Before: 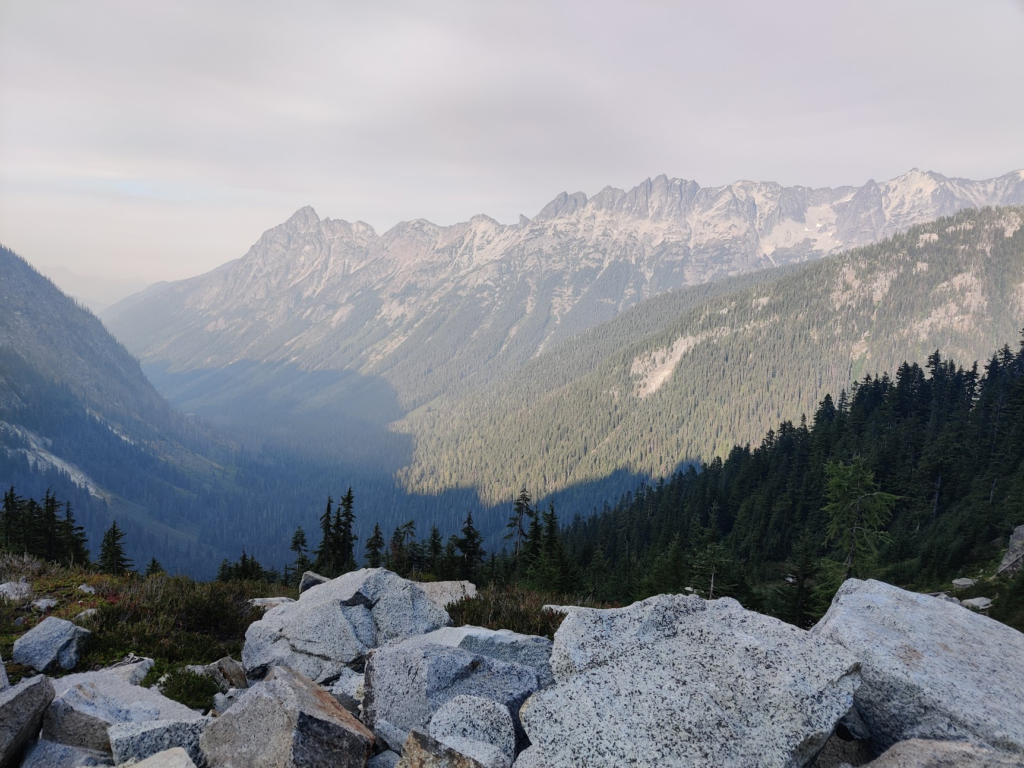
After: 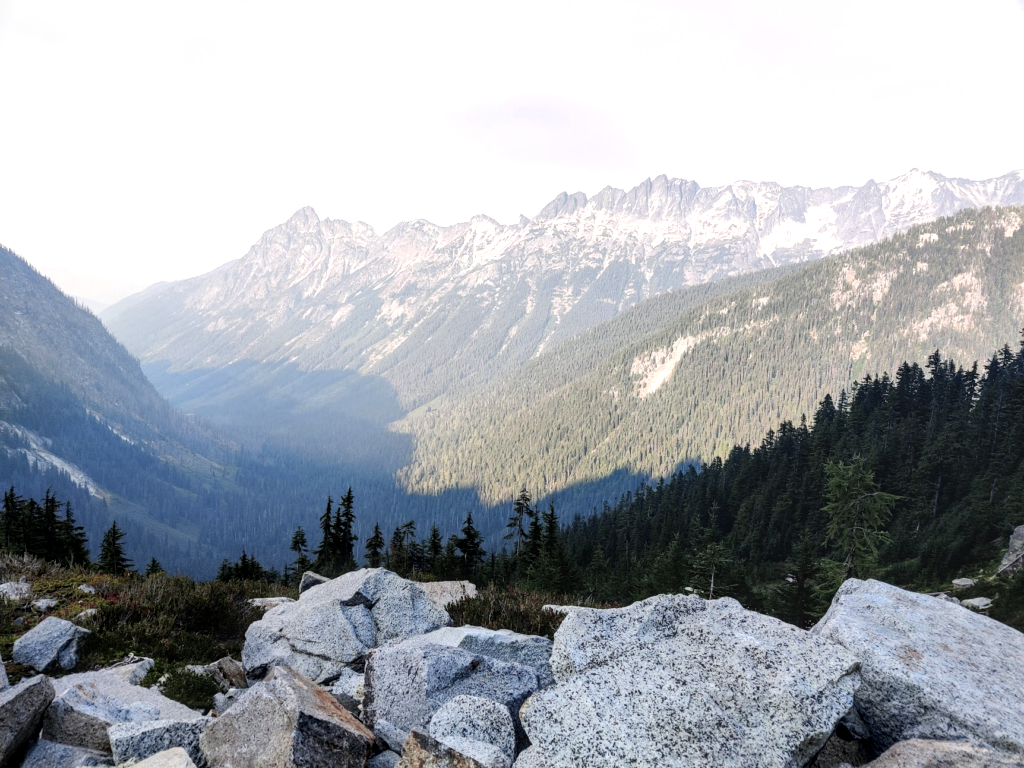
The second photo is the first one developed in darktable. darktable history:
tone equalizer: -8 EV -0.772 EV, -7 EV -0.713 EV, -6 EV -0.604 EV, -5 EV -0.381 EV, -3 EV 0.368 EV, -2 EV 0.6 EV, -1 EV 0.678 EV, +0 EV 0.73 EV
local contrast: on, module defaults
